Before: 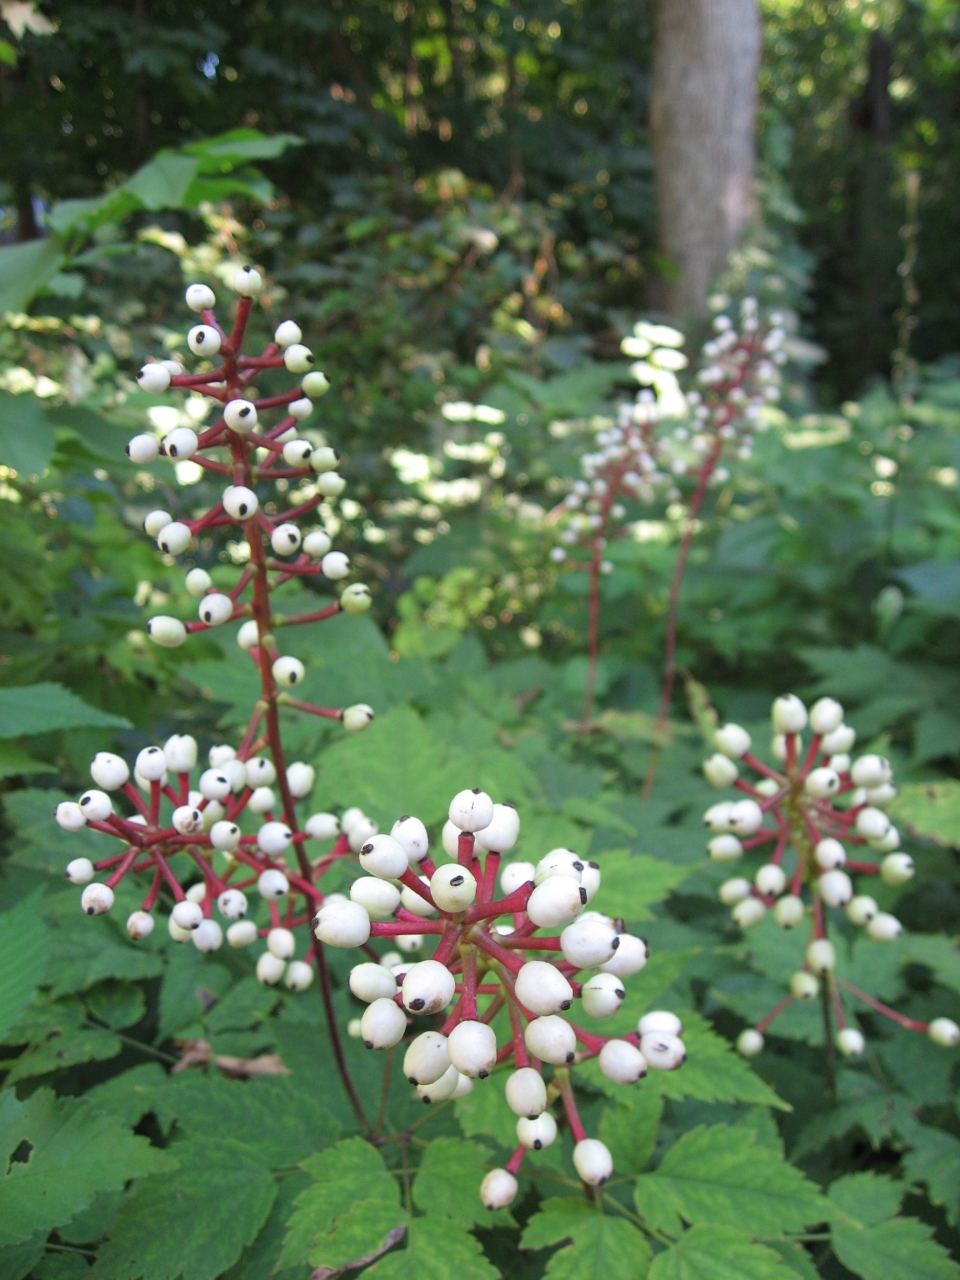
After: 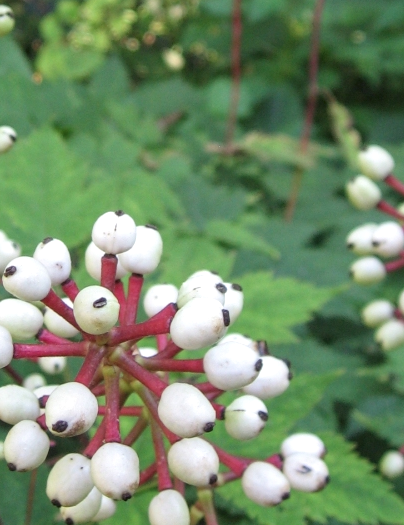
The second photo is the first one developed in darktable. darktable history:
crop: left 37.221%, top 45.169%, right 20.63%, bottom 13.777%
local contrast: on, module defaults
